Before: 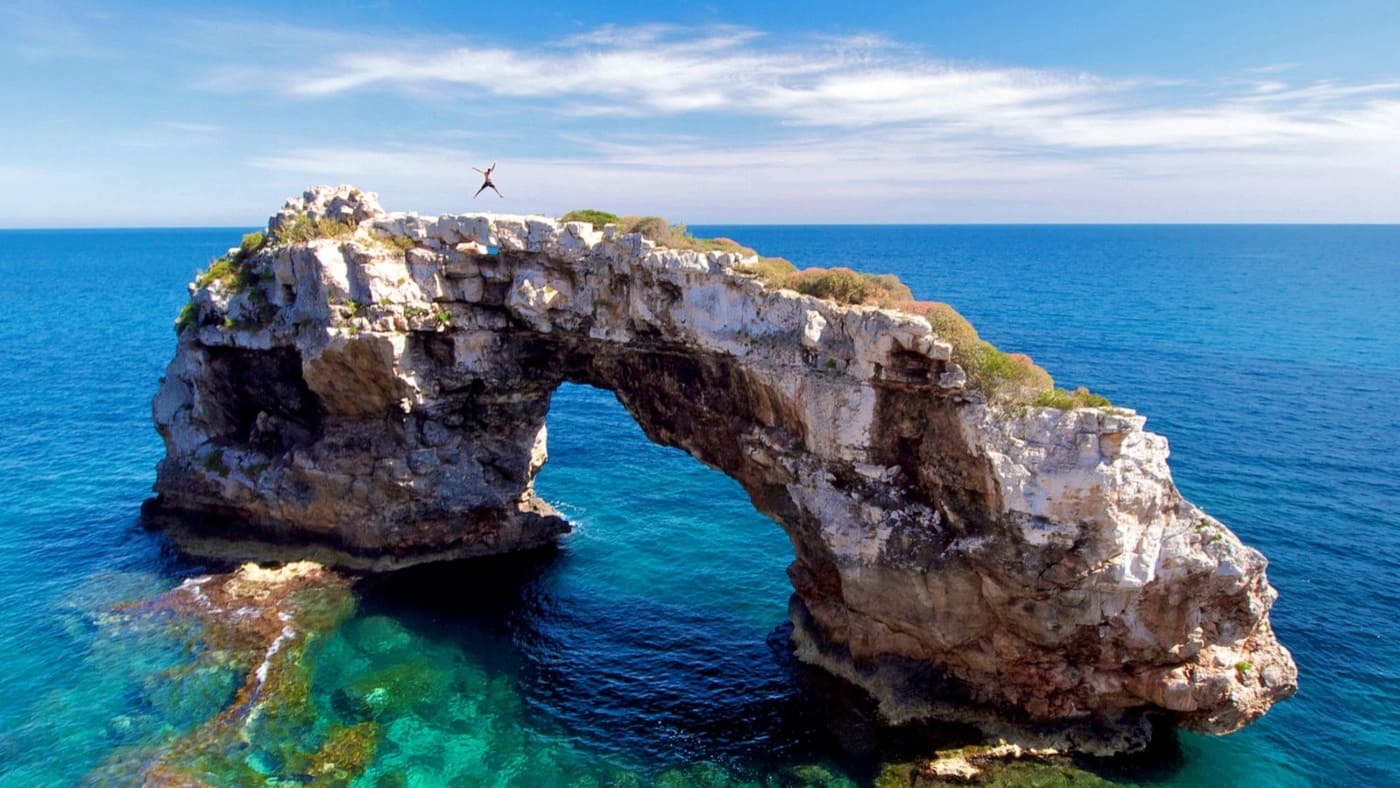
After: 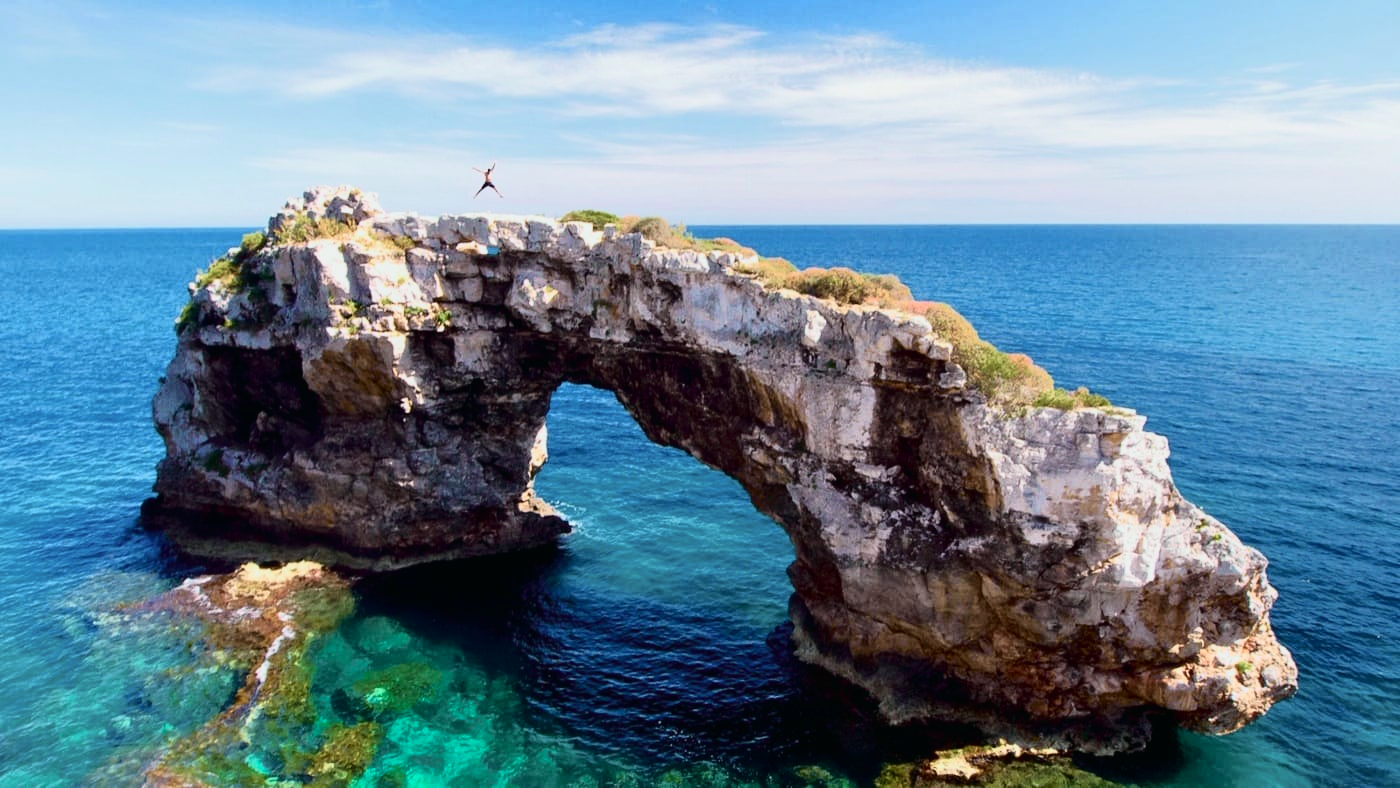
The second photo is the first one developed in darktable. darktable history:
tone curve: curves: ch0 [(0, 0.008) (0.081, 0.044) (0.177, 0.123) (0.283, 0.253) (0.416, 0.449) (0.495, 0.524) (0.661, 0.756) (0.796, 0.859) (1, 0.951)]; ch1 [(0, 0) (0.161, 0.092) (0.35, 0.33) (0.392, 0.392) (0.427, 0.426) (0.479, 0.472) (0.505, 0.5) (0.521, 0.524) (0.567, 0.564) (0.583, 0.588) (0.625, 0.627) (0.678, 0.733) (1, 1)]; ch2 [(0, 0) (0.346, 0.362) (0.404, 0.427) (0.502, 0.499) (0.531, 0.523) (0.544, 0.561) (0.58, 0.59) (0.629, 0.642) (0.717, 0.678) (1, 1)], color space Lab, independent channels, preserve colors none
